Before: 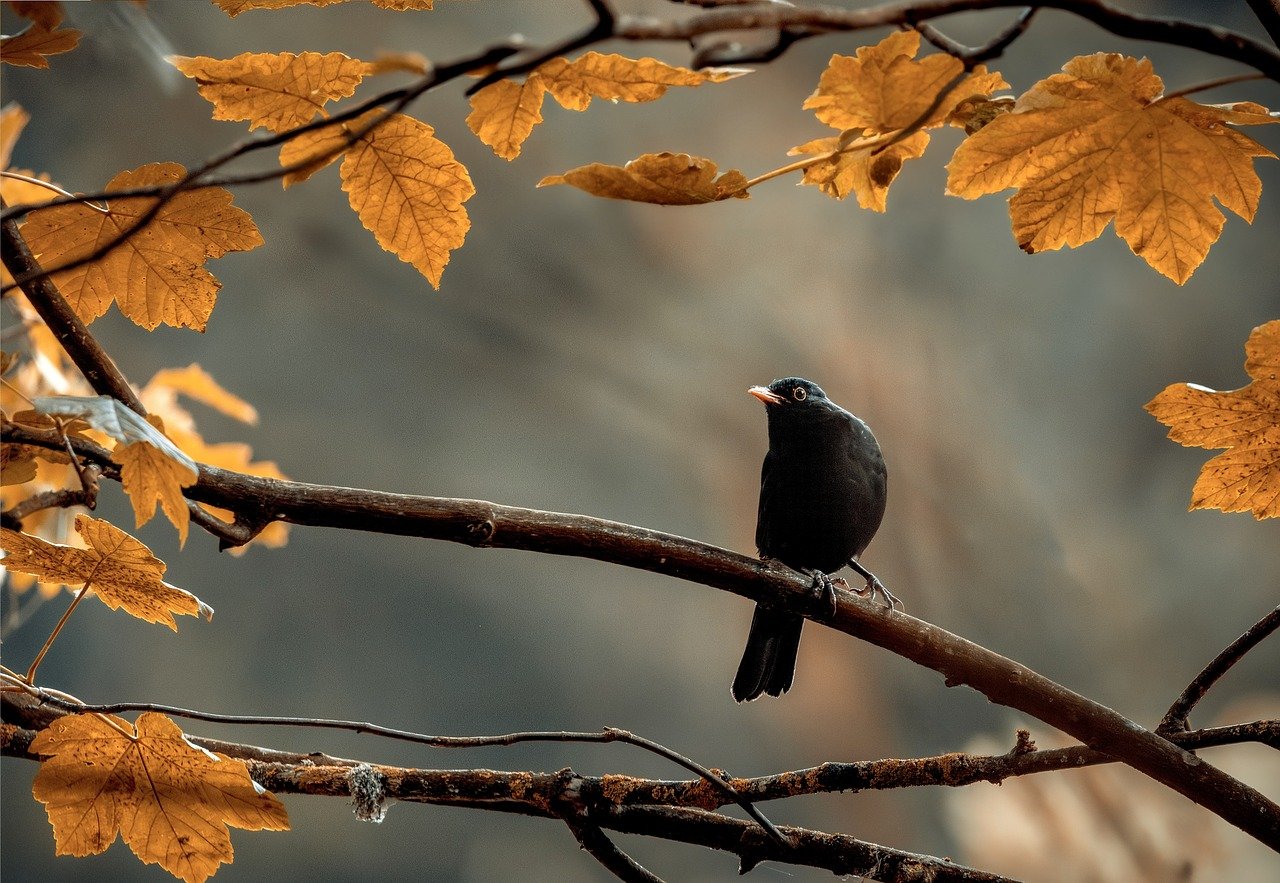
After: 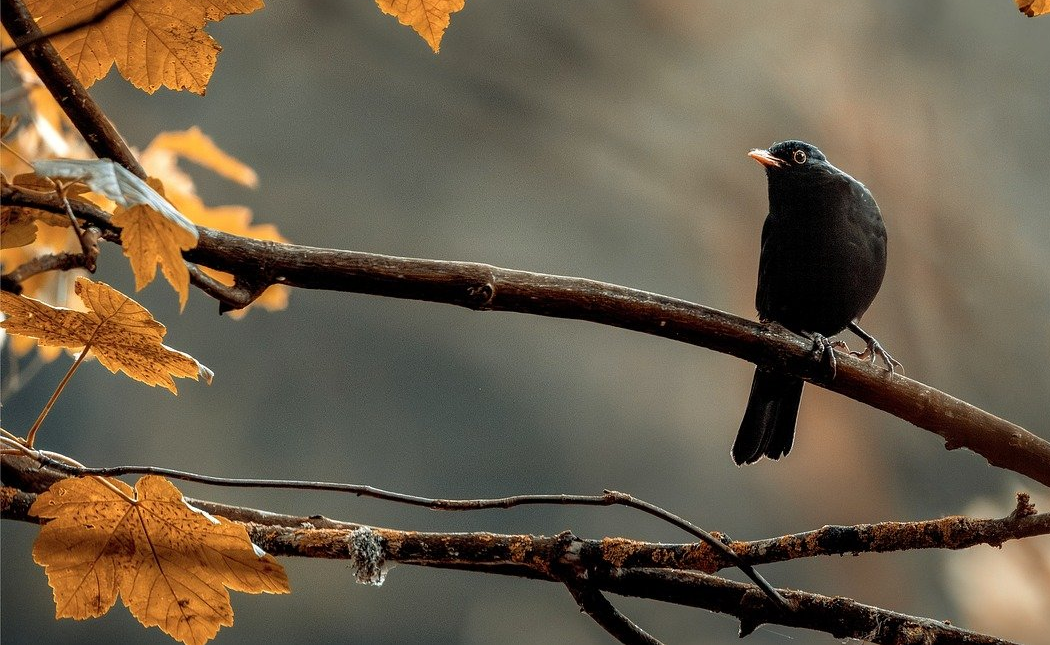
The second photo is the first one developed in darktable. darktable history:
crop: top 26.925%, right 17.96%
